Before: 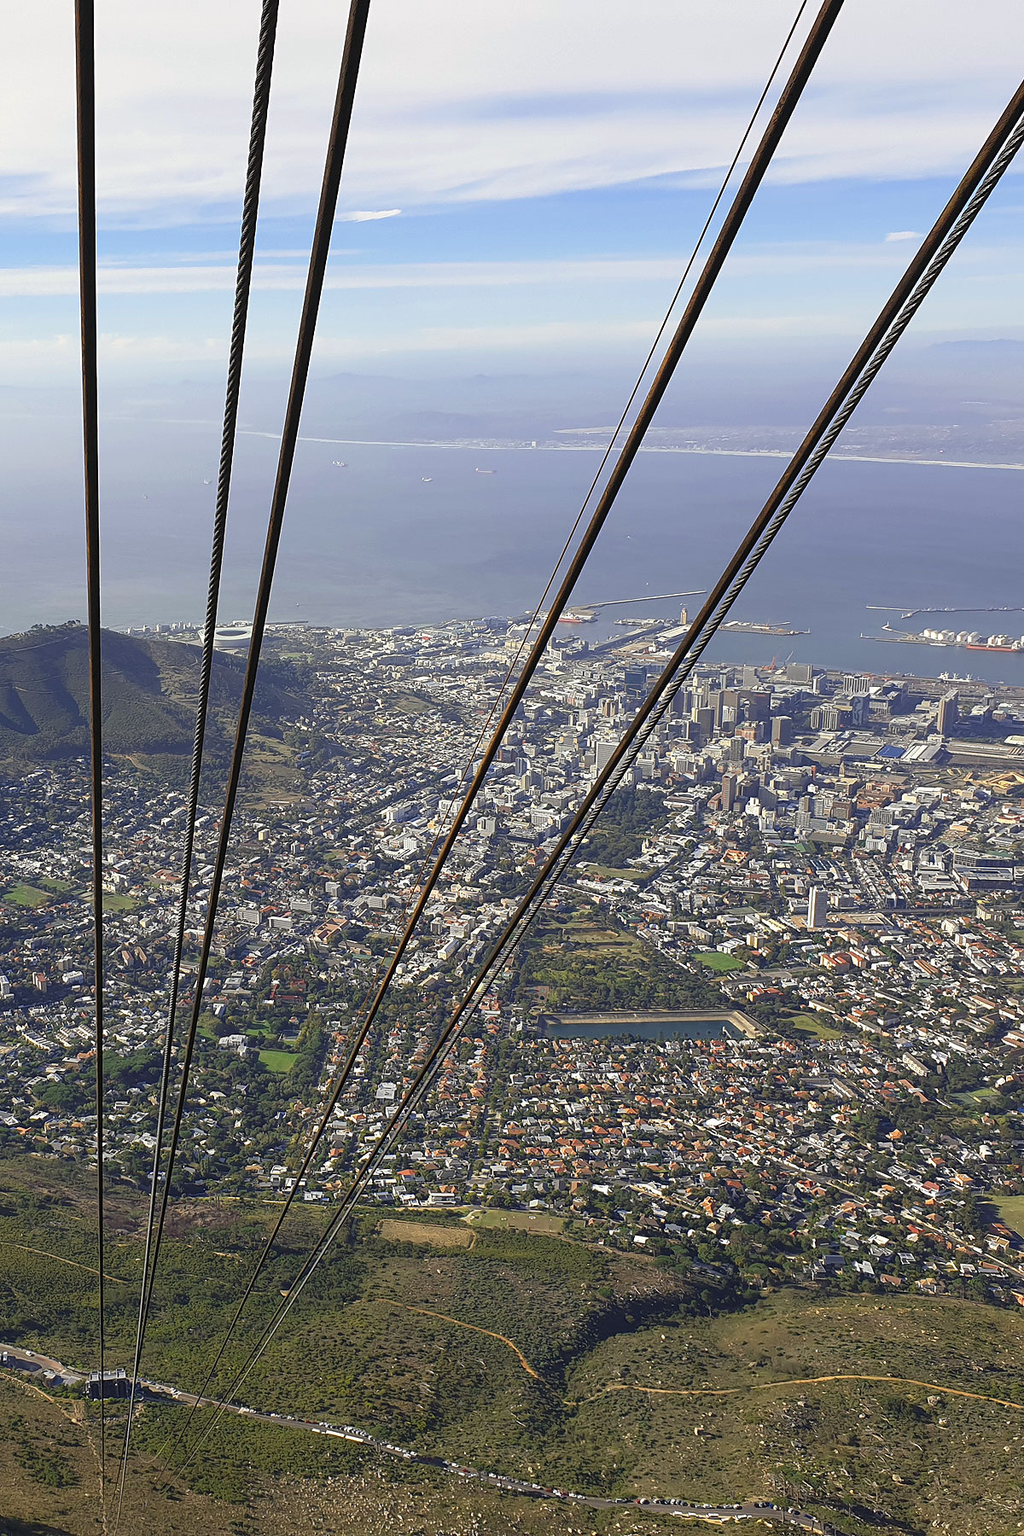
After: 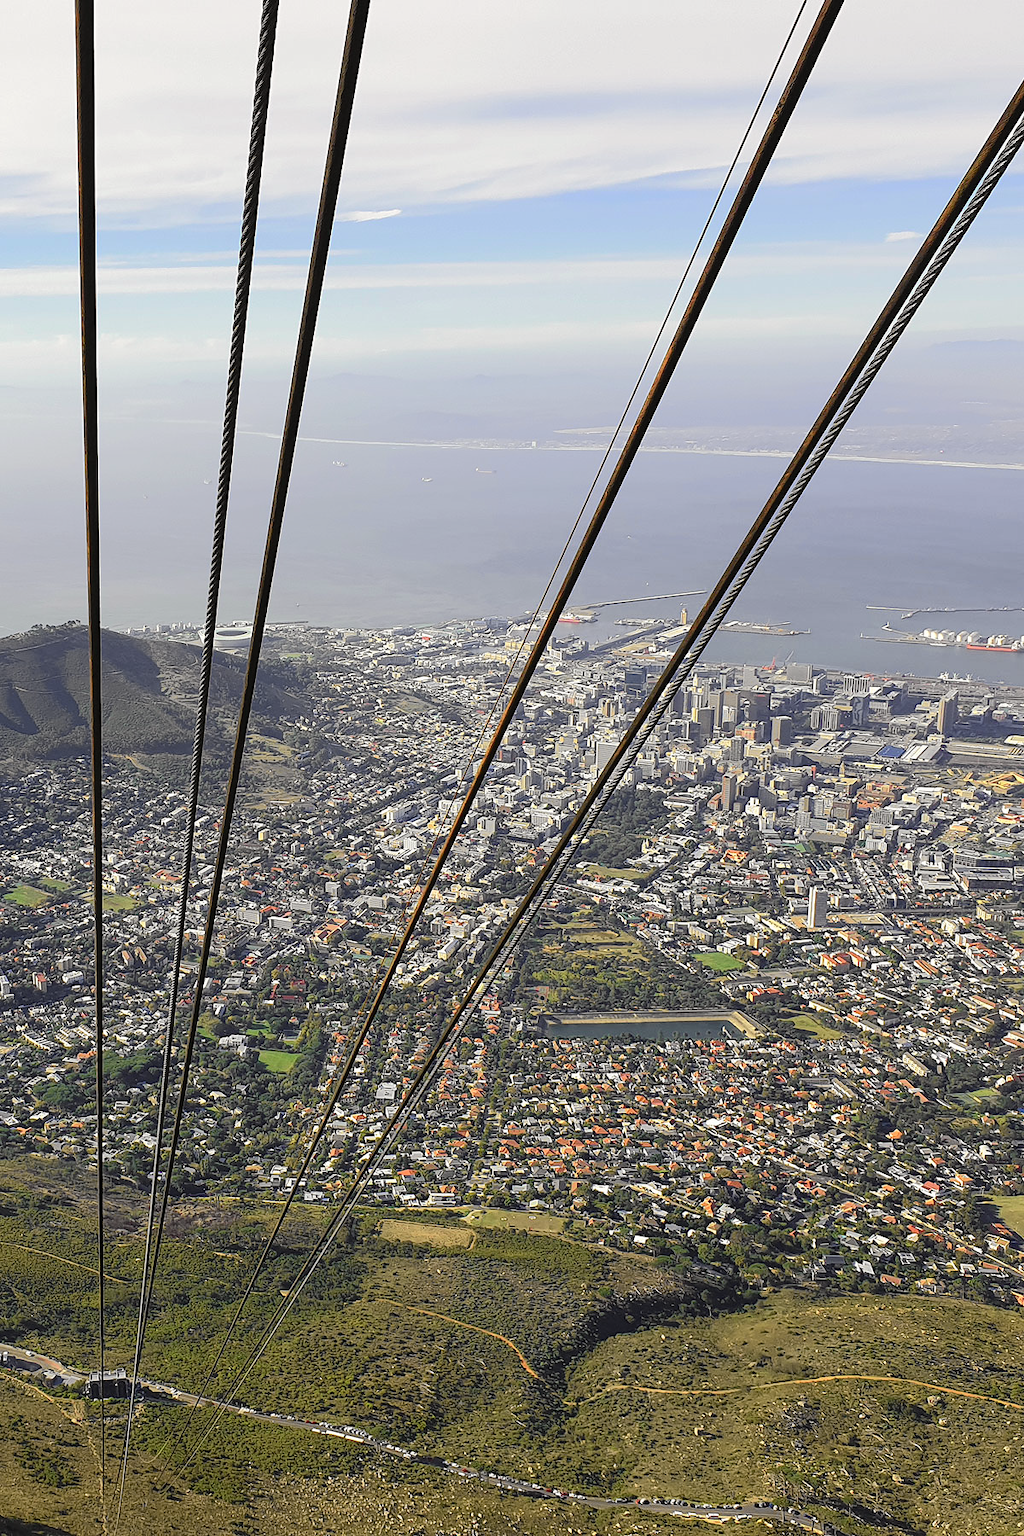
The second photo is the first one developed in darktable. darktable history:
tone curve: curves: ch0 [(0, 0.019) (0.066, 0.054) (0.184, 0.184) (0.369, 0.417) (0.501, 0.586) (0.617, 0.71) (0.743, 0.787) (0.997, 0.997)]; ch1 [(0, 0) (0.187, 0.156) (0.388, 0.372) (0.437, 0.428) (0.474, 0.472) (0.499, 0.5) (0.521, 0.514) (0.548, 0.567) (0.6, 0.629) (0.82, 0.831) (1, 1)]; ch2 [(0, 0) (0.234, 0.227) (0.352, 0.372) (0.459, 0.484) (0.5, 0.505) (0.518, 0.516) (0.529, 0.541) (0.56, 0.594) (0.607, 0.644) (0.74, 0.771) (0.858, 0.873) (0.999, 0.994)], color space Lab, independent channels, preserve colors none
